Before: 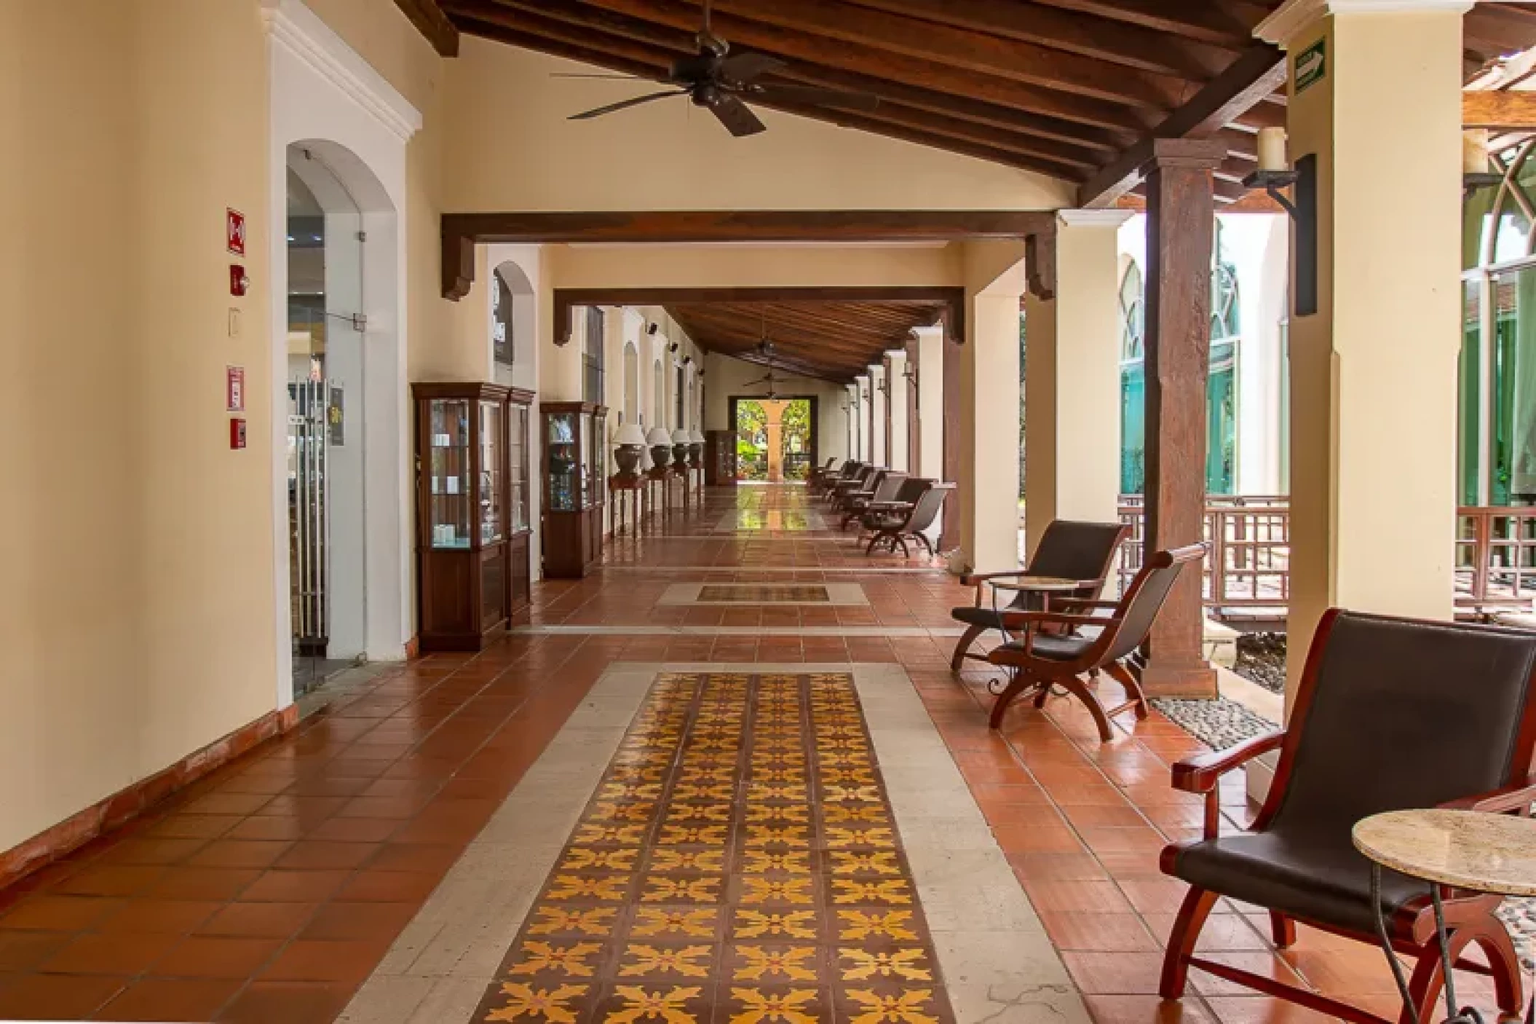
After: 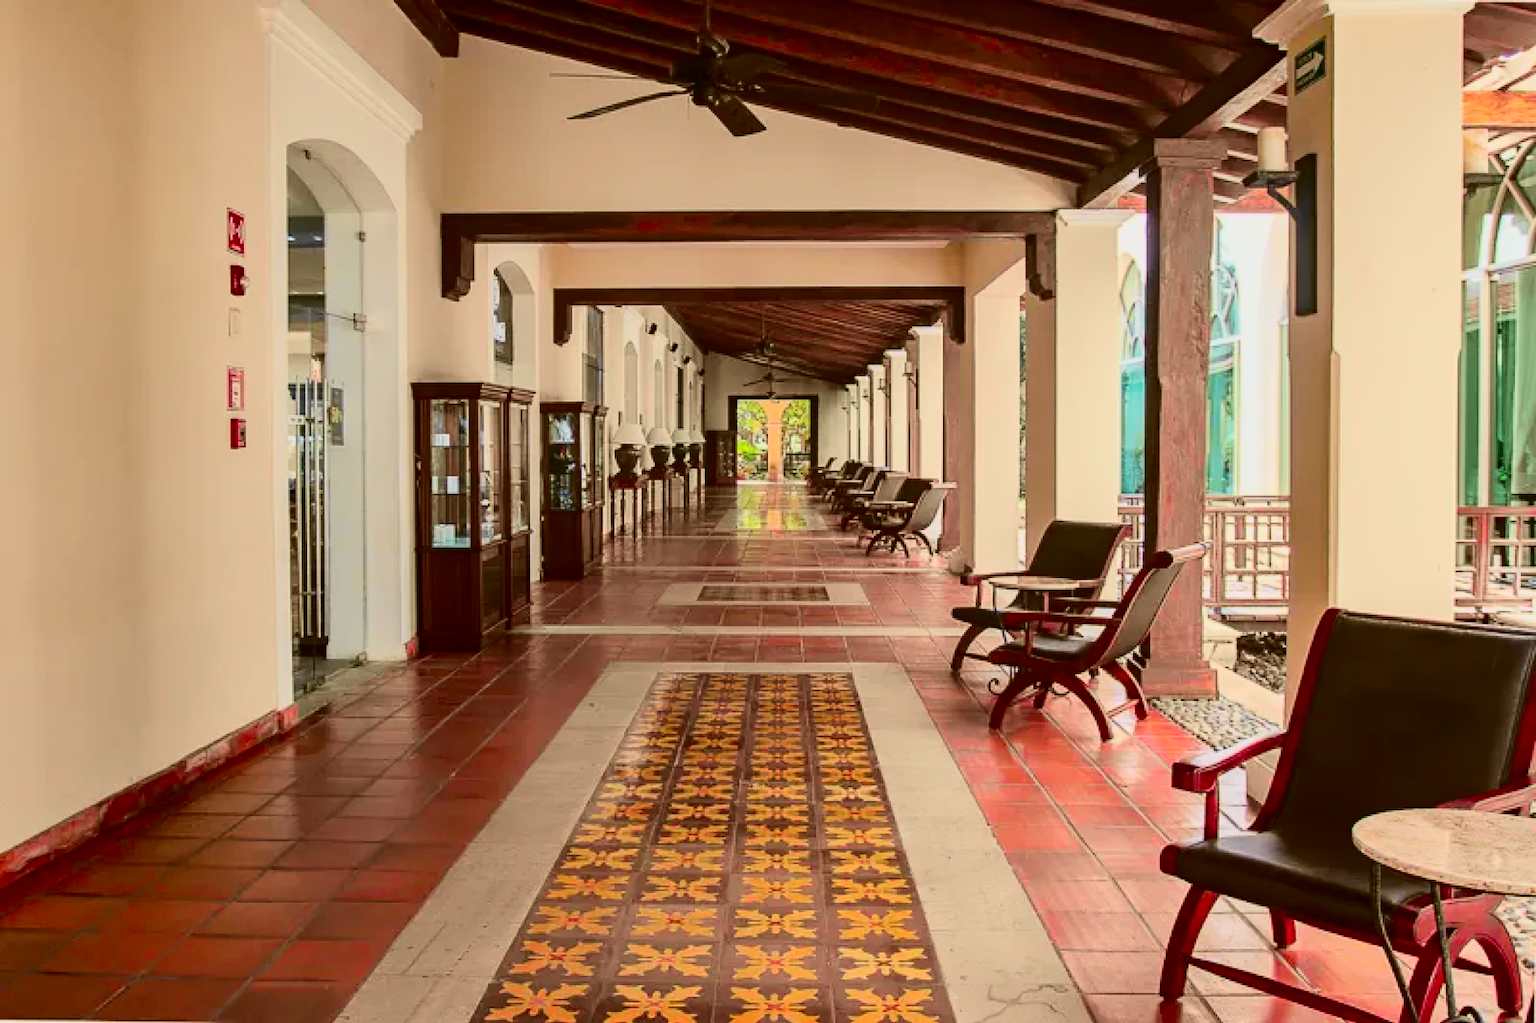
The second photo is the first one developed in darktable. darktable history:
tone curve: curves: ch0 [(0, 0.006) (0.184, 0.117) (0.405, 0.46) (0.456, 0.528) (0.634, 0.728) (0.877, 0.89) (0.984, 0.935)]; ch1 [(0, 0) (0.443, 0.43) (0.492, 0.489) (0.566, 0.579) (0.595, 0.625) (0.608, 0.667) (0.65, 0.729) (1, 1)]; ch2 [(0, 0) (0.33, 0.301) (0.421, 0.443) (0.447, 0.489) (0.495, 0.505) (0.537, 0.583) (0.586, 0.591) (0.663, 0.686) (1, 1)], color space Lab, independent channels, preserve colors none
